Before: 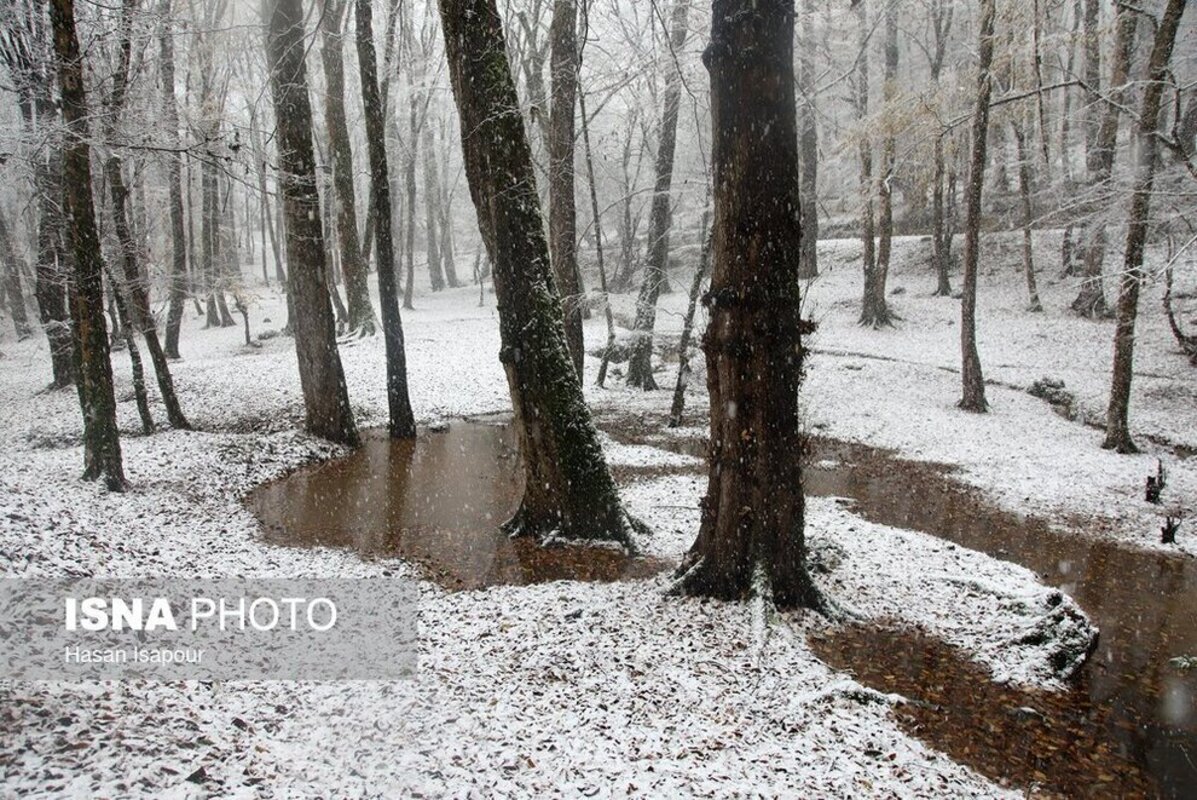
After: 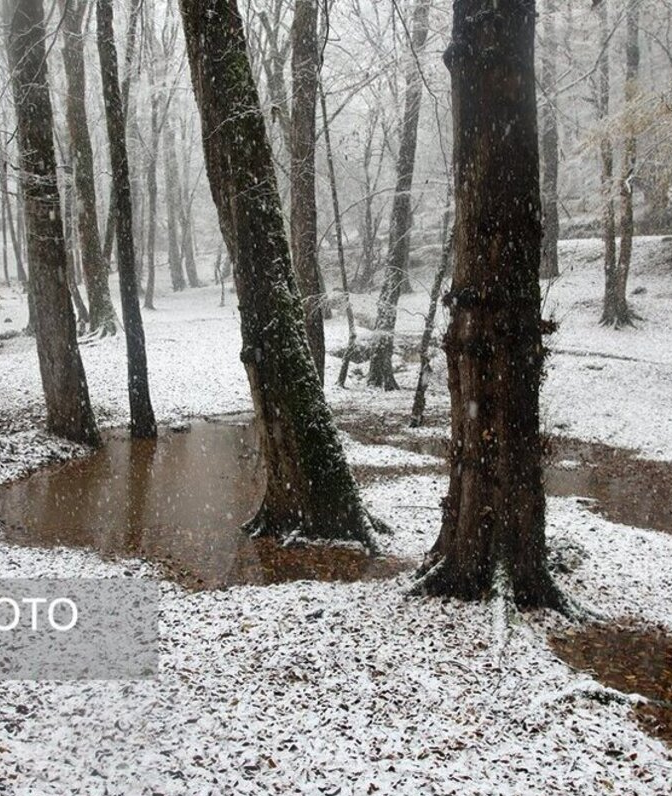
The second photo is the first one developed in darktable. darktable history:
shadows and highlights: low approximation 0.01, soften with gaussian
crop: left 21.674%, right 22.086%
